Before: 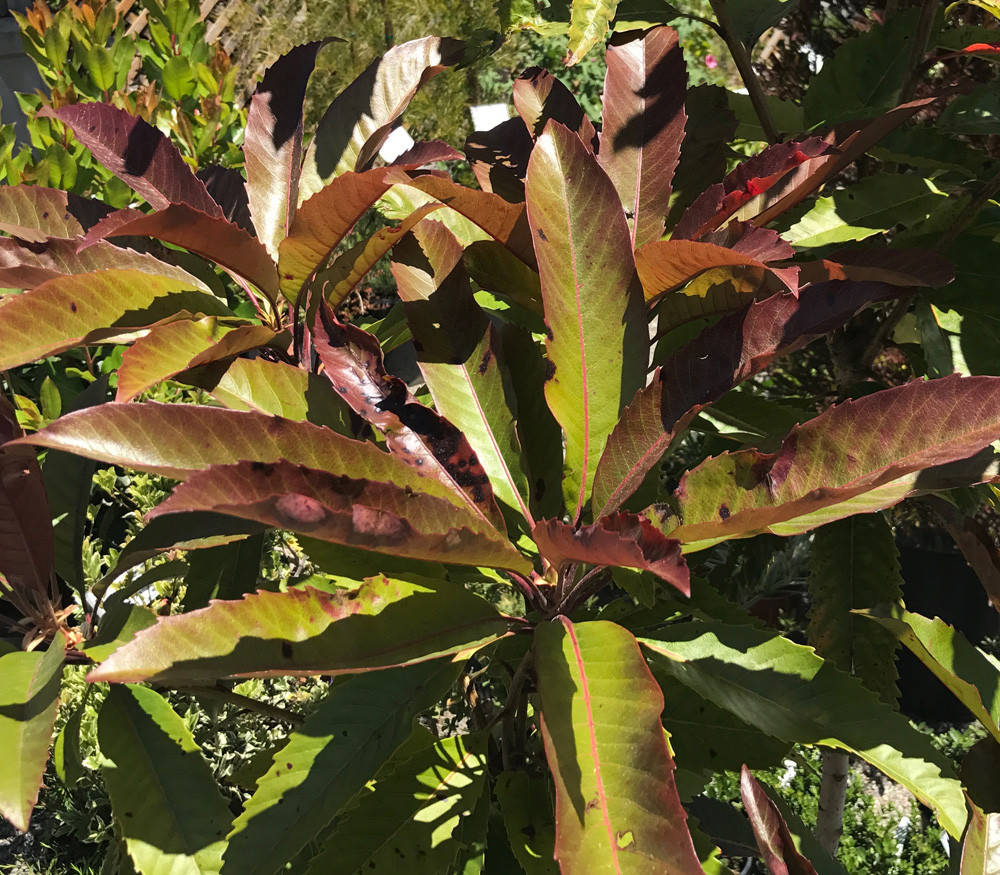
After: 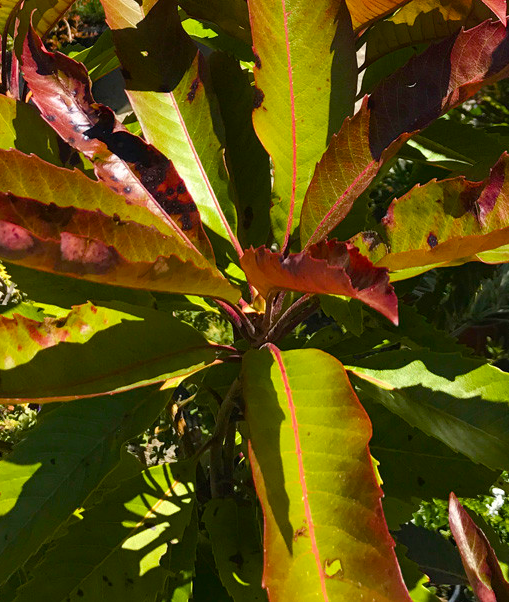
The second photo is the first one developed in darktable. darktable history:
crop and rotate: left 29.237%, top 31.152%, right 19.807%
color balance rgb: perceptual saturation grading › global saturation 20%, perceptual saturation grading › highlights -25%, perceptual saturation grading › shadows 25%, global vibrance 50%
